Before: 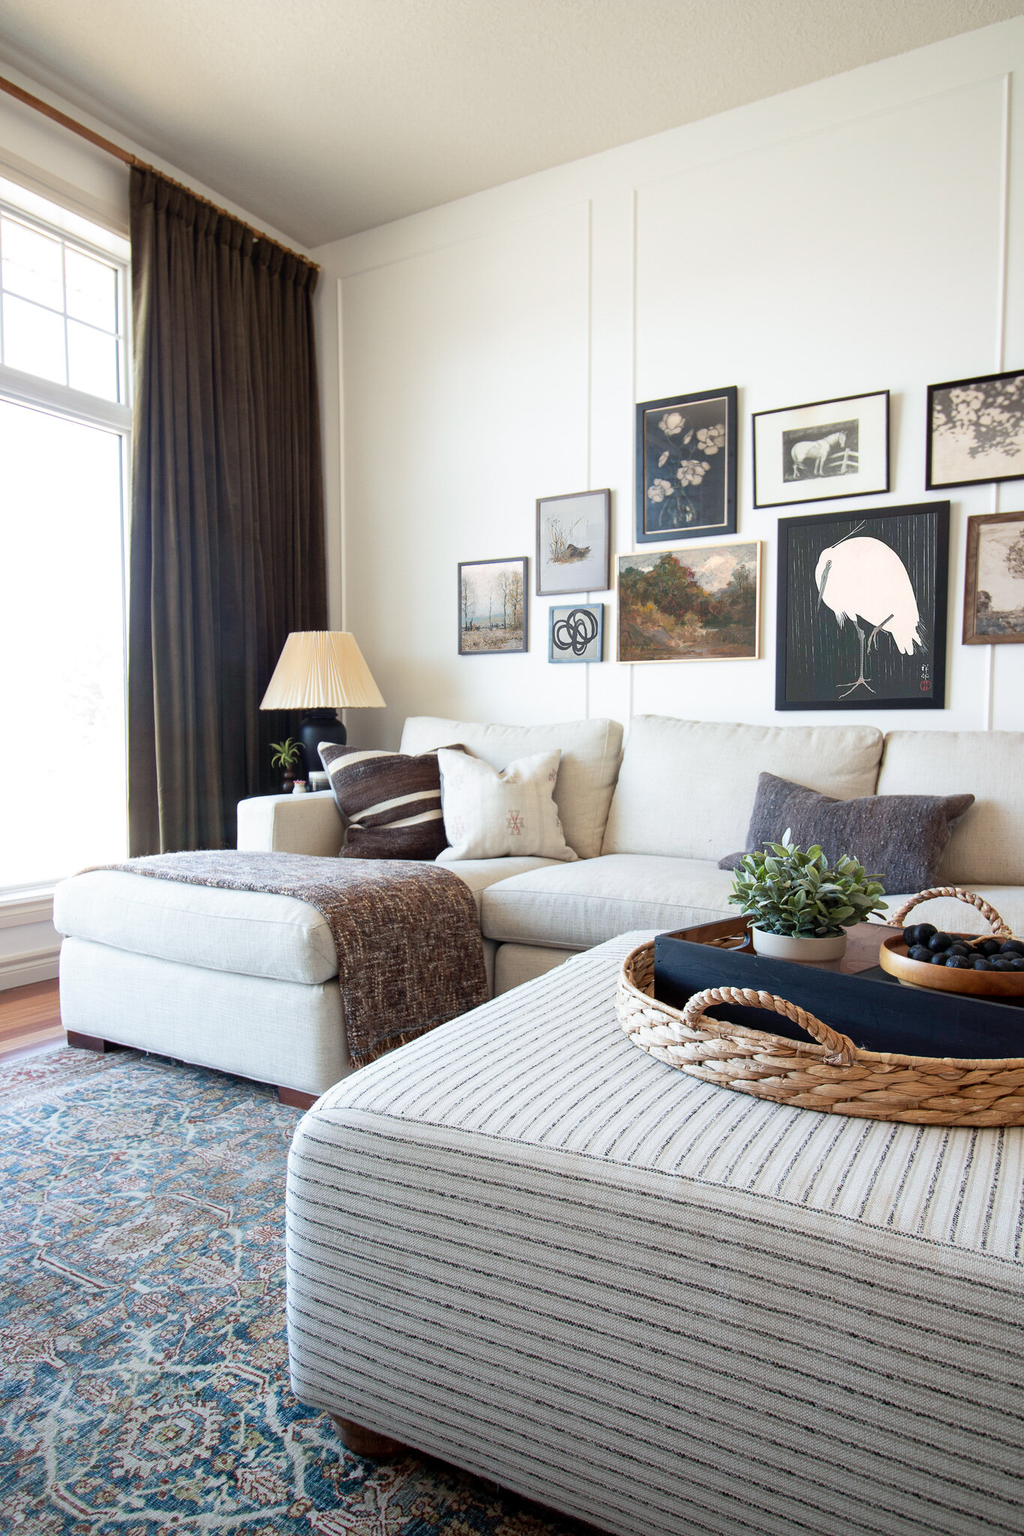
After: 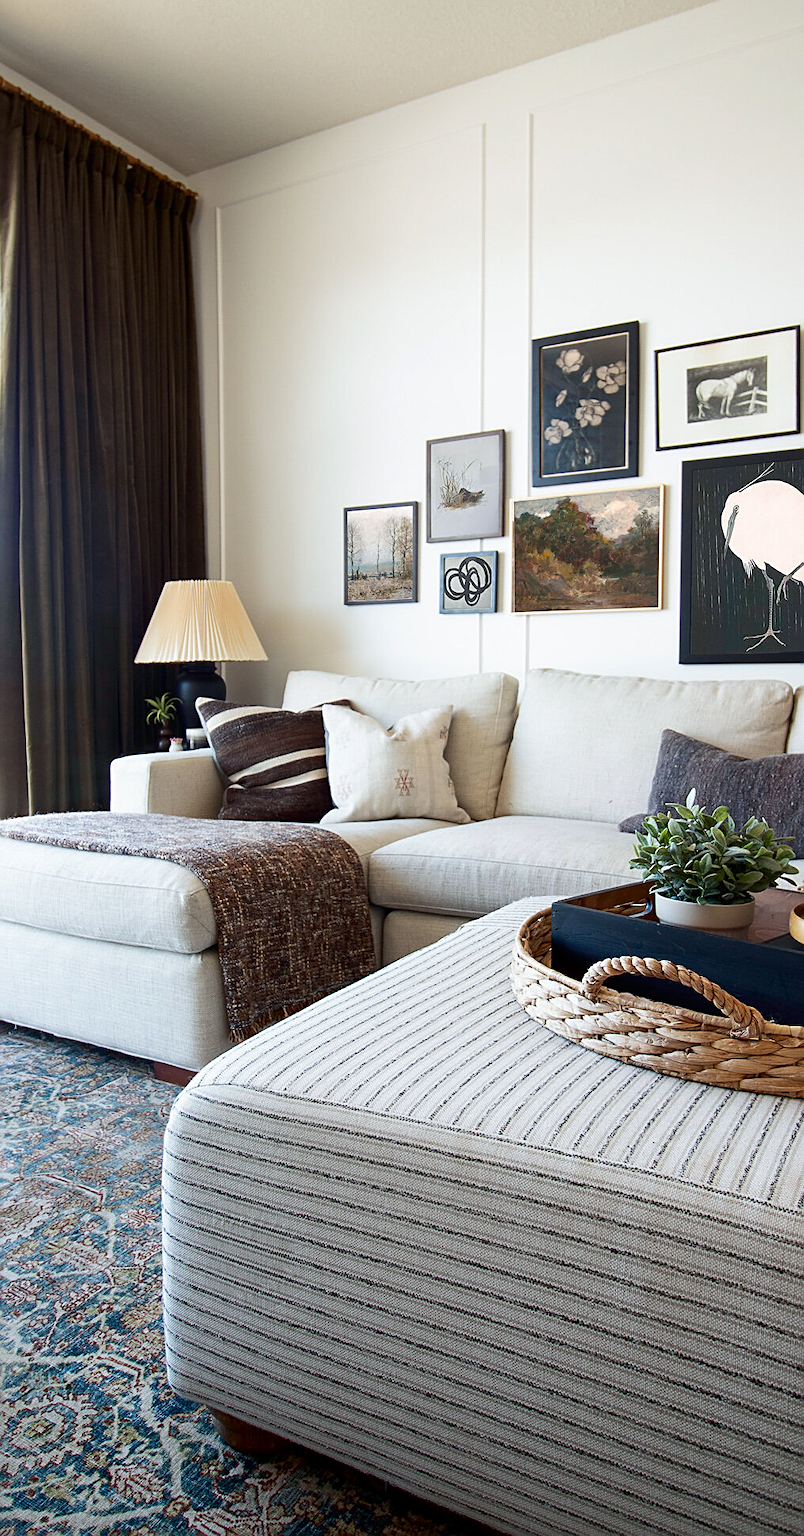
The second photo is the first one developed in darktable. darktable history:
crop and rotate: left 13.022%, top 5.378%, right 12.584%
contrast brightness saturation: contrast 0.069, brightness -0.125, saturation 0.063
sharpen: on, module defaults
